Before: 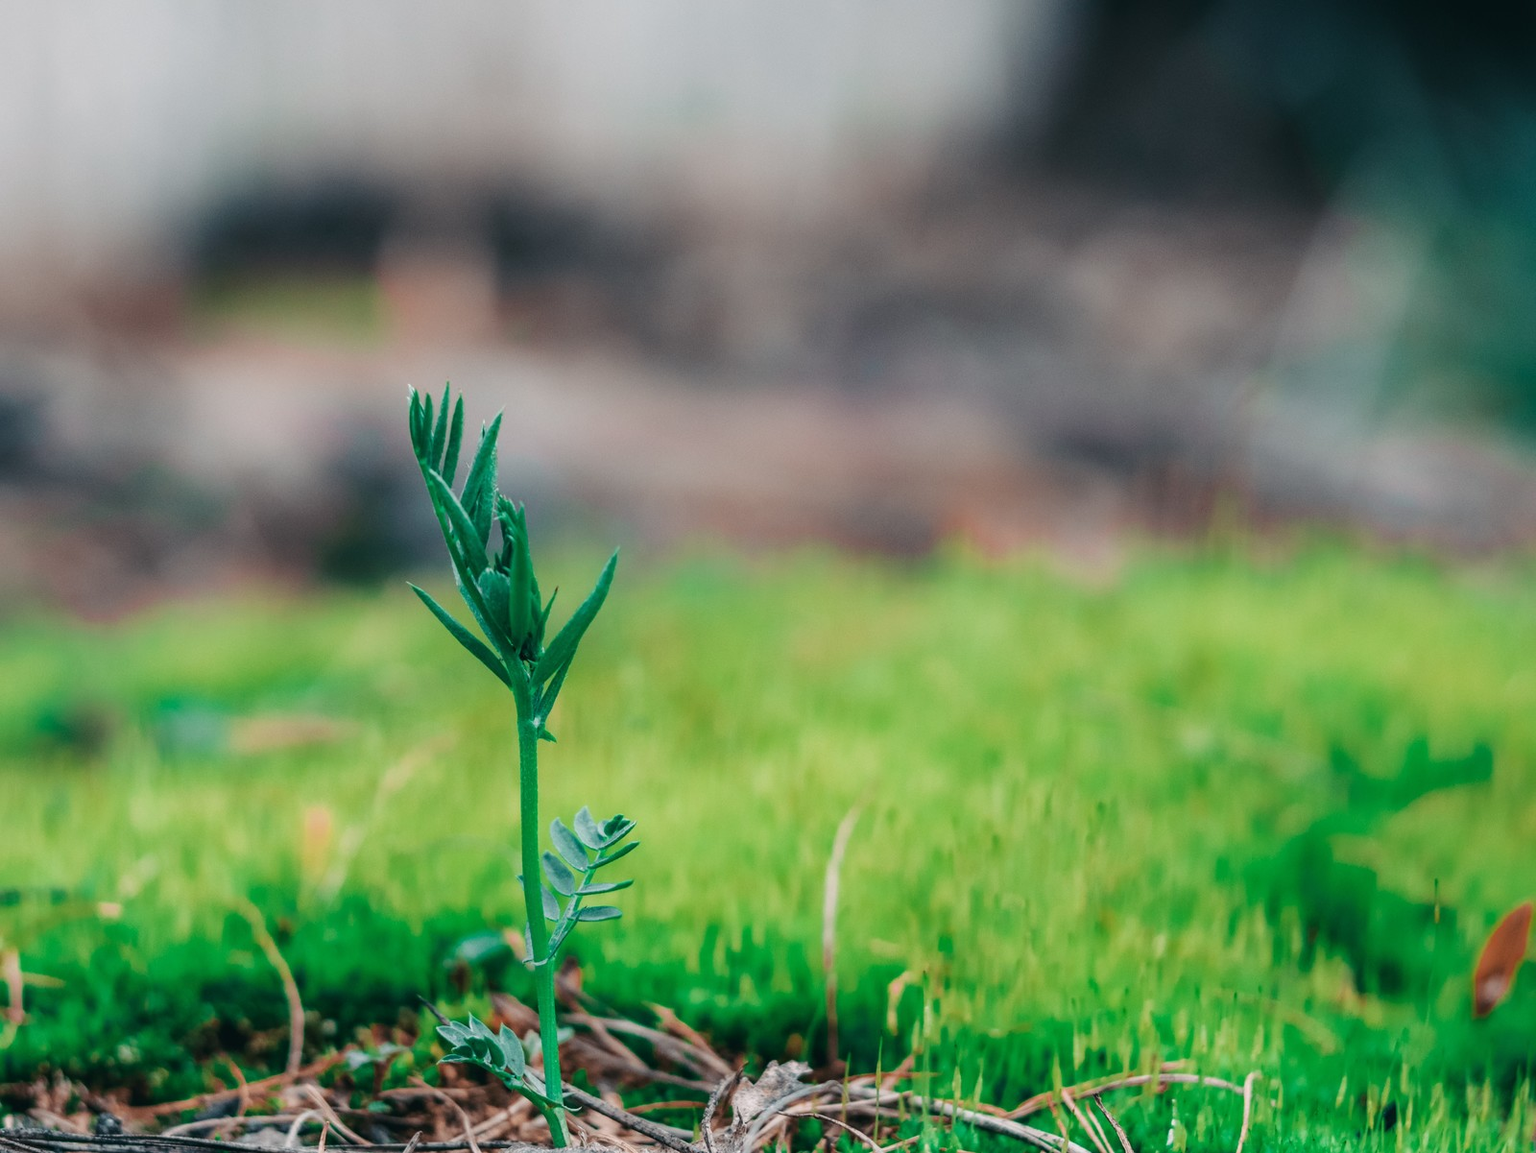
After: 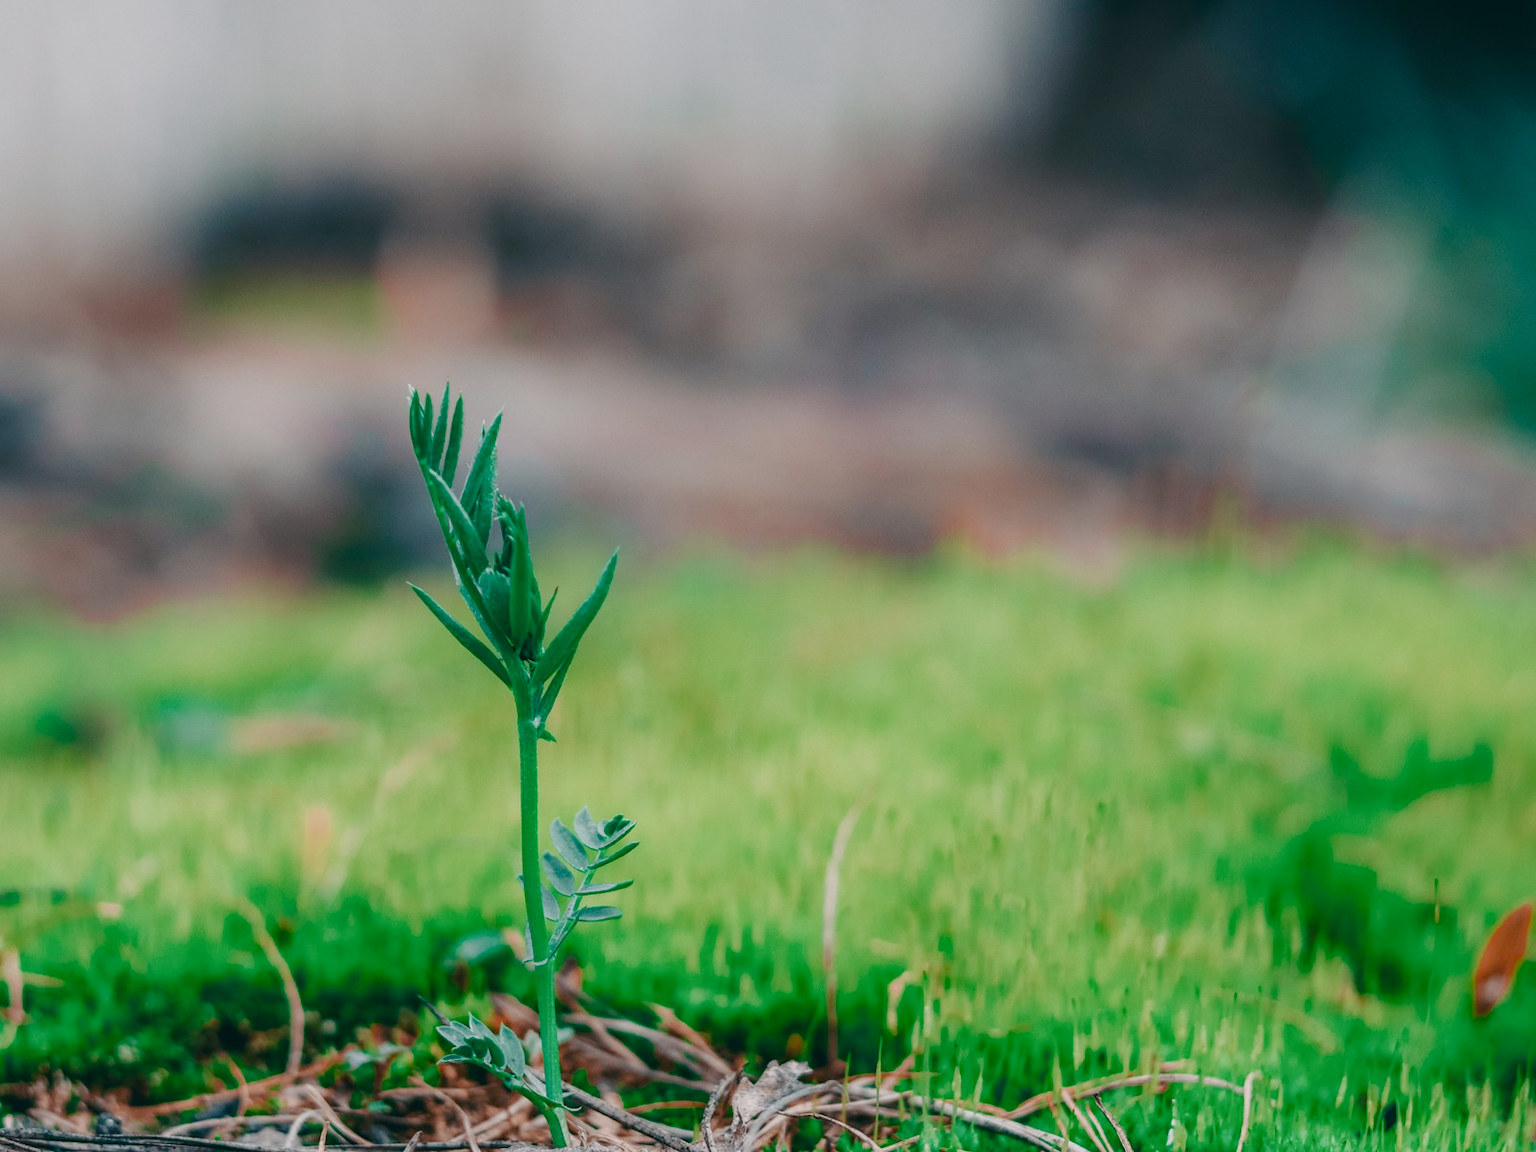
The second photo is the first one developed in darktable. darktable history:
white balance: emerald 1
color balance rgb: shadows lift › chroma 1%, shadows lift › hue 113°, highlights gain › chroma 0.2%, highlights gain › hue 333°, perceptual saturation grading › global saturation 20%, perceptual saturation grading › highlights -50%, perceptual saturation grading › shadows 25%, contrast -10%
